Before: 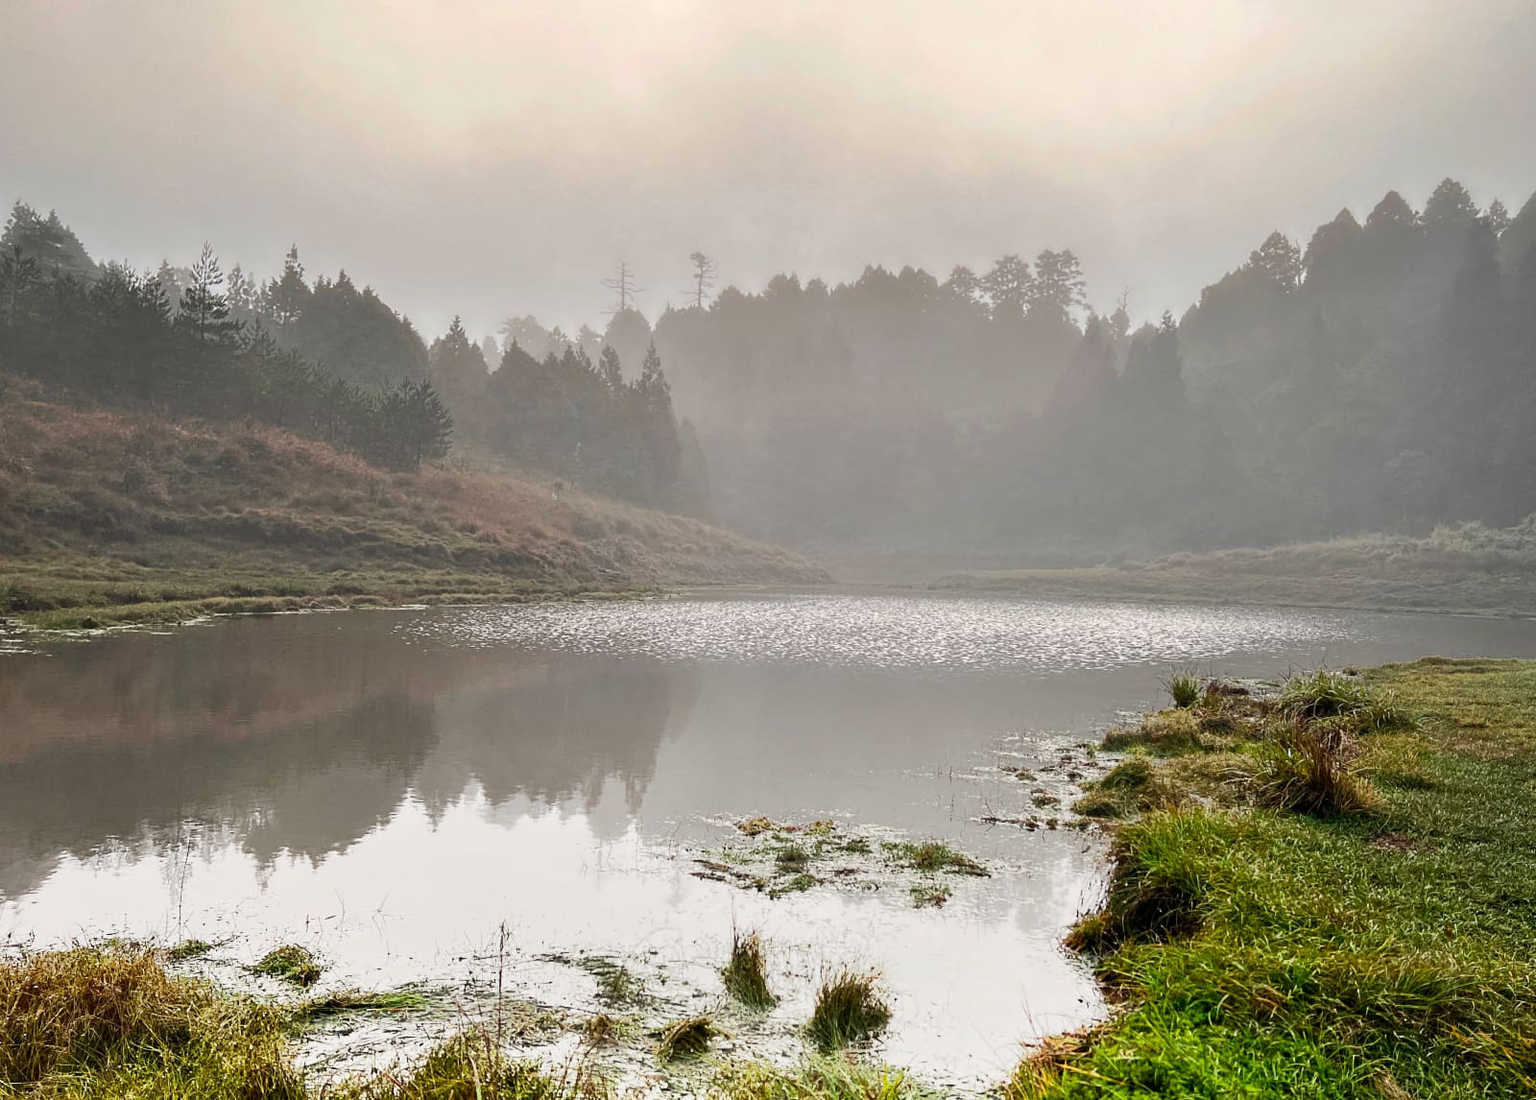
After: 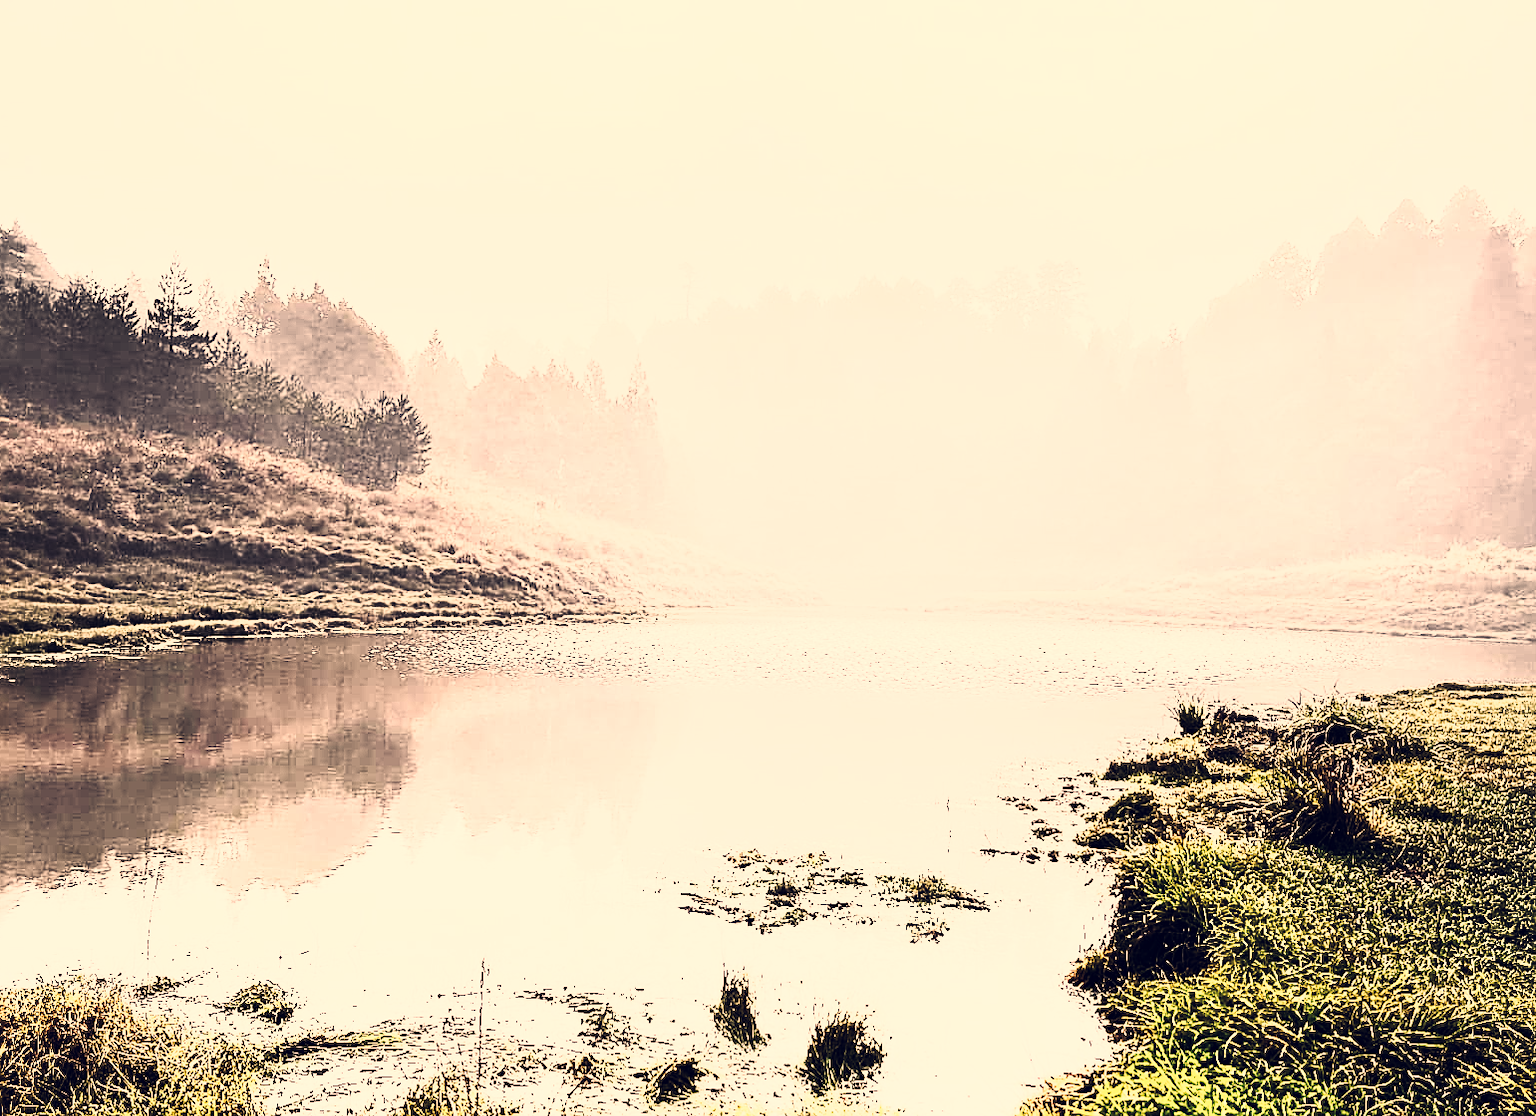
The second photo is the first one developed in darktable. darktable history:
crop and rotate: left 2.536%, right 1.107%, bottom 2.246%
color correction: highlights a* 19.59, highlights b* 27.49, shadows a* 3.46, shadows b* -17.28, saturation 0.73
tone equalizer: -8 EV -1.08 EV, -7 EV -1.01 EV, -6 EV -0.867 EV, -5 EV -0.578 EV, -3 EV 0.578 EV, -2 EV 0.867 EV, -1 EV 1.01 EV, +0 EV 1.08 EV, edges refinement/feathering 500, mask exposure compensation -1.57 EV, preserve details no
tone curve: curves: ch0 [(0, 0) (0.003, 0.003) (0.011, 0.005) (0.025, 0.005) (0.044, 0.008) (0.069, 0.015) (0.1, 0.023) (0.136, 0.032) (0.177, 0.046) (0.224, 0.072) (0.277, 0.124) (0.335, 0.174) (0.399, 0.253) (0.468, 0.365) (0.543, 0.519) (0.623, 0.675) (0.709, 0.805) (0.801, 0.908) (0.898, 0.97) (1, 1)], preserve colors none
contrast brightness saturation: contrast 0.43, brightness 0.56, saturation -0.19
sharpen: on, module defaults
